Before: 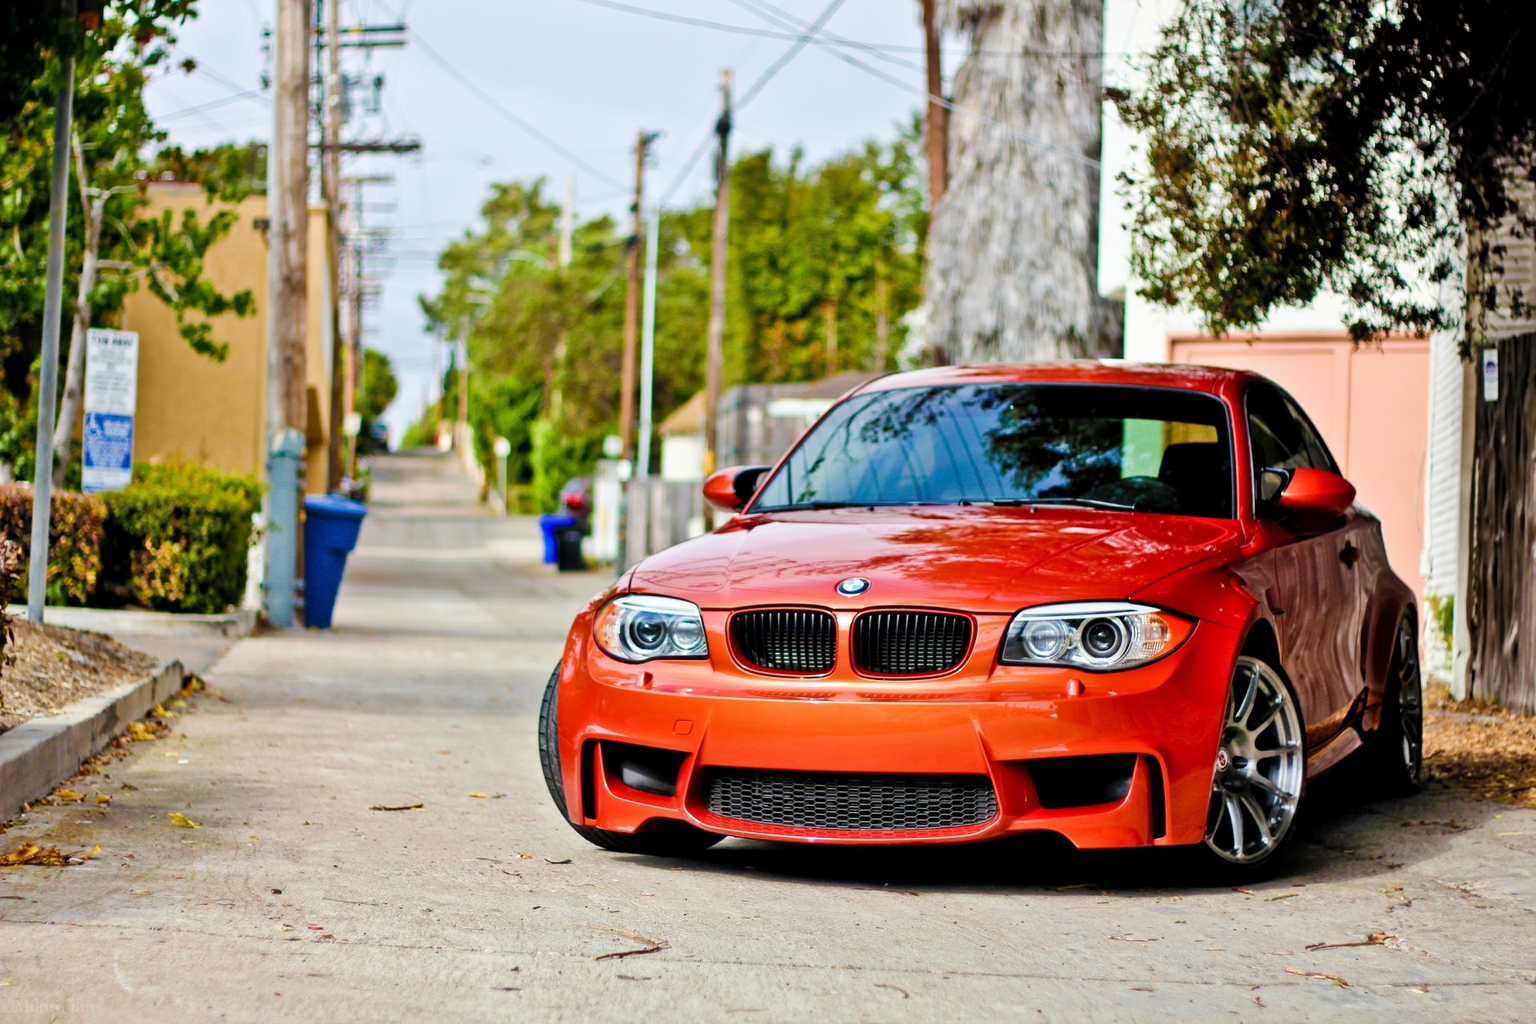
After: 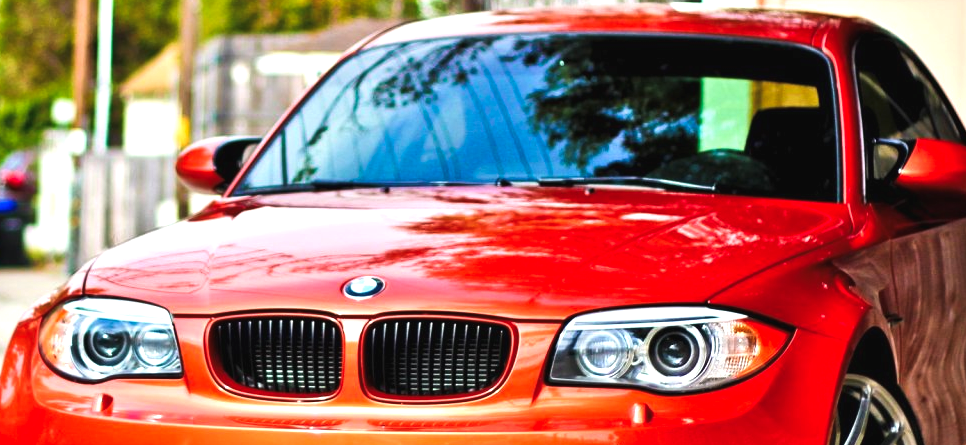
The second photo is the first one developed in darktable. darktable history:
tone curve: curves: ch0 [(0, 0) (0.405, 0.351) (1, 1)], preserve colors none
crop: left 36.622%, top 34.878%, right 13.053%, bottom 30.319%
exposure: black level correction -0.002, exposure 0.713 EV, compensate exposure bias true, compensate highlight preservation false
